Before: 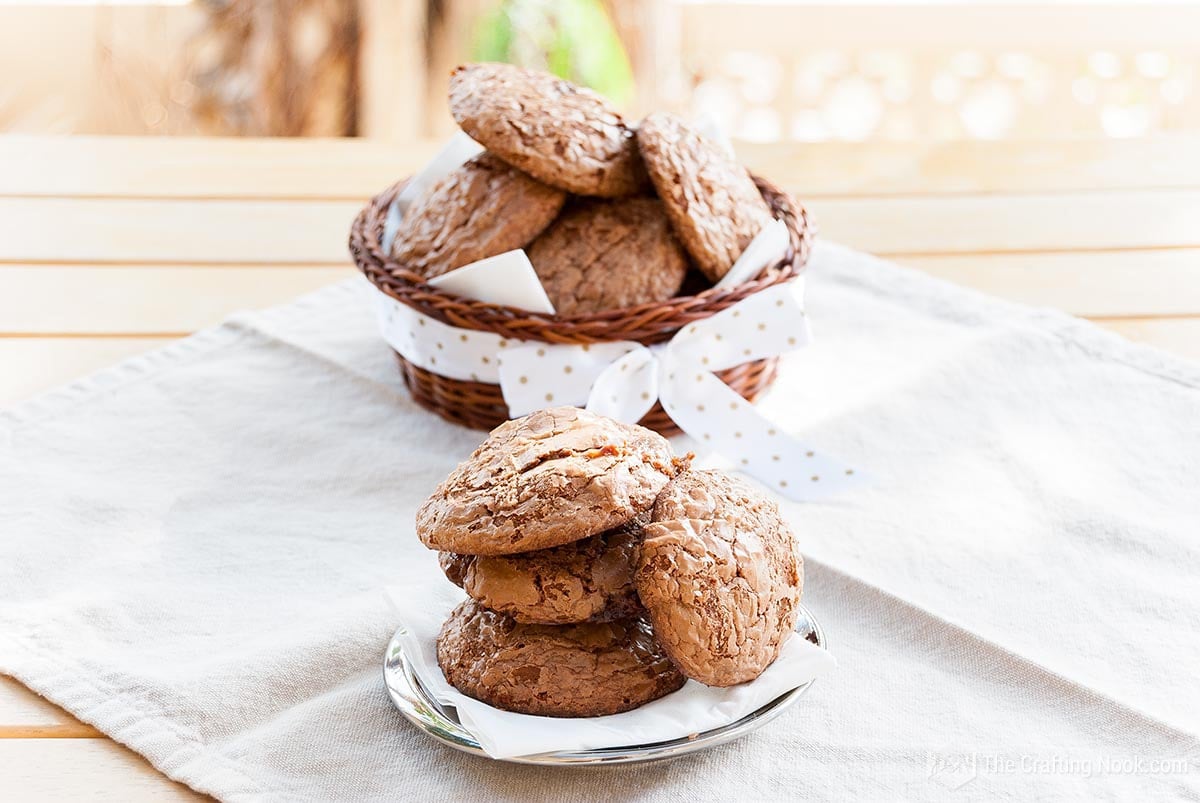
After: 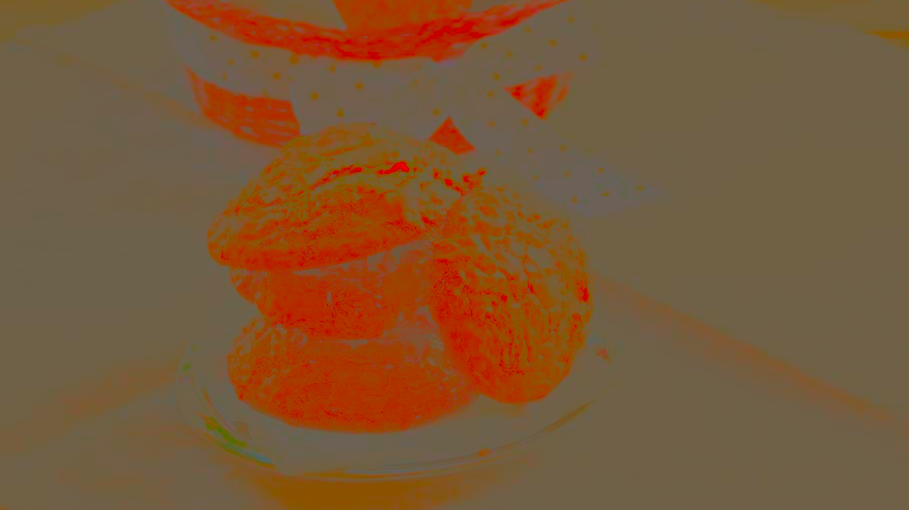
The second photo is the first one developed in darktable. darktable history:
tone equalizer: -8 EV -0.438 EV, -7 EV -0.408 EV, -6 EV -0.32 EV, -5 EV -0.185 EV, -3 EV 0.243 EV, -2 EV 0.343 EV, -1 EV 0.399 EV, +0 EV 0.447 EV, edges refinement/feathering 500, mask exposure compensation -1.57 EV, preserve details no
crop and rotate: left 17.499%, top 35.368%, right 6.726%, bottom 1.051%
sharpen: amount 0.207
local contrast: mode bilateral grid, contrast 20, coarseness 50, detail 119%, midtone range 0.2
color correction: highlights a* -5.23, highlights b* 9.8, shadows a* 9.56, shadows b* 24.76
exposure: black level correction 0.007, compensate highlight preservation false
contrast brightness saturation: contrast -0.981, brightness -0.179, saturation 0.746
shadows and highlights: on, module defaults
